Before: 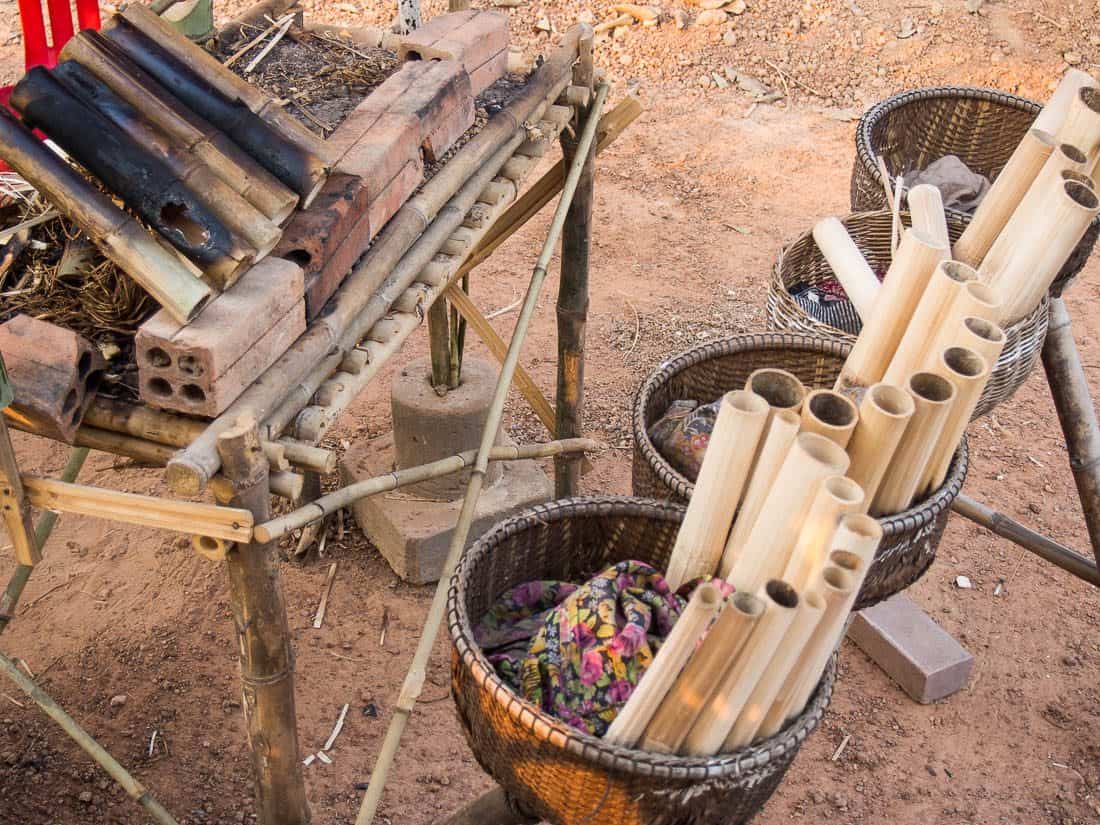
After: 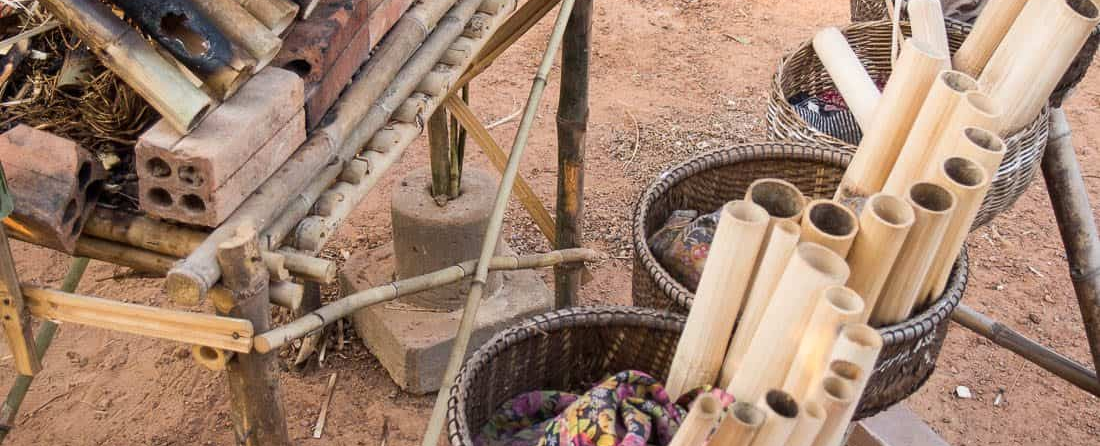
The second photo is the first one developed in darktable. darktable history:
crop and rotate: top 23.083%, bottom 22.795%
